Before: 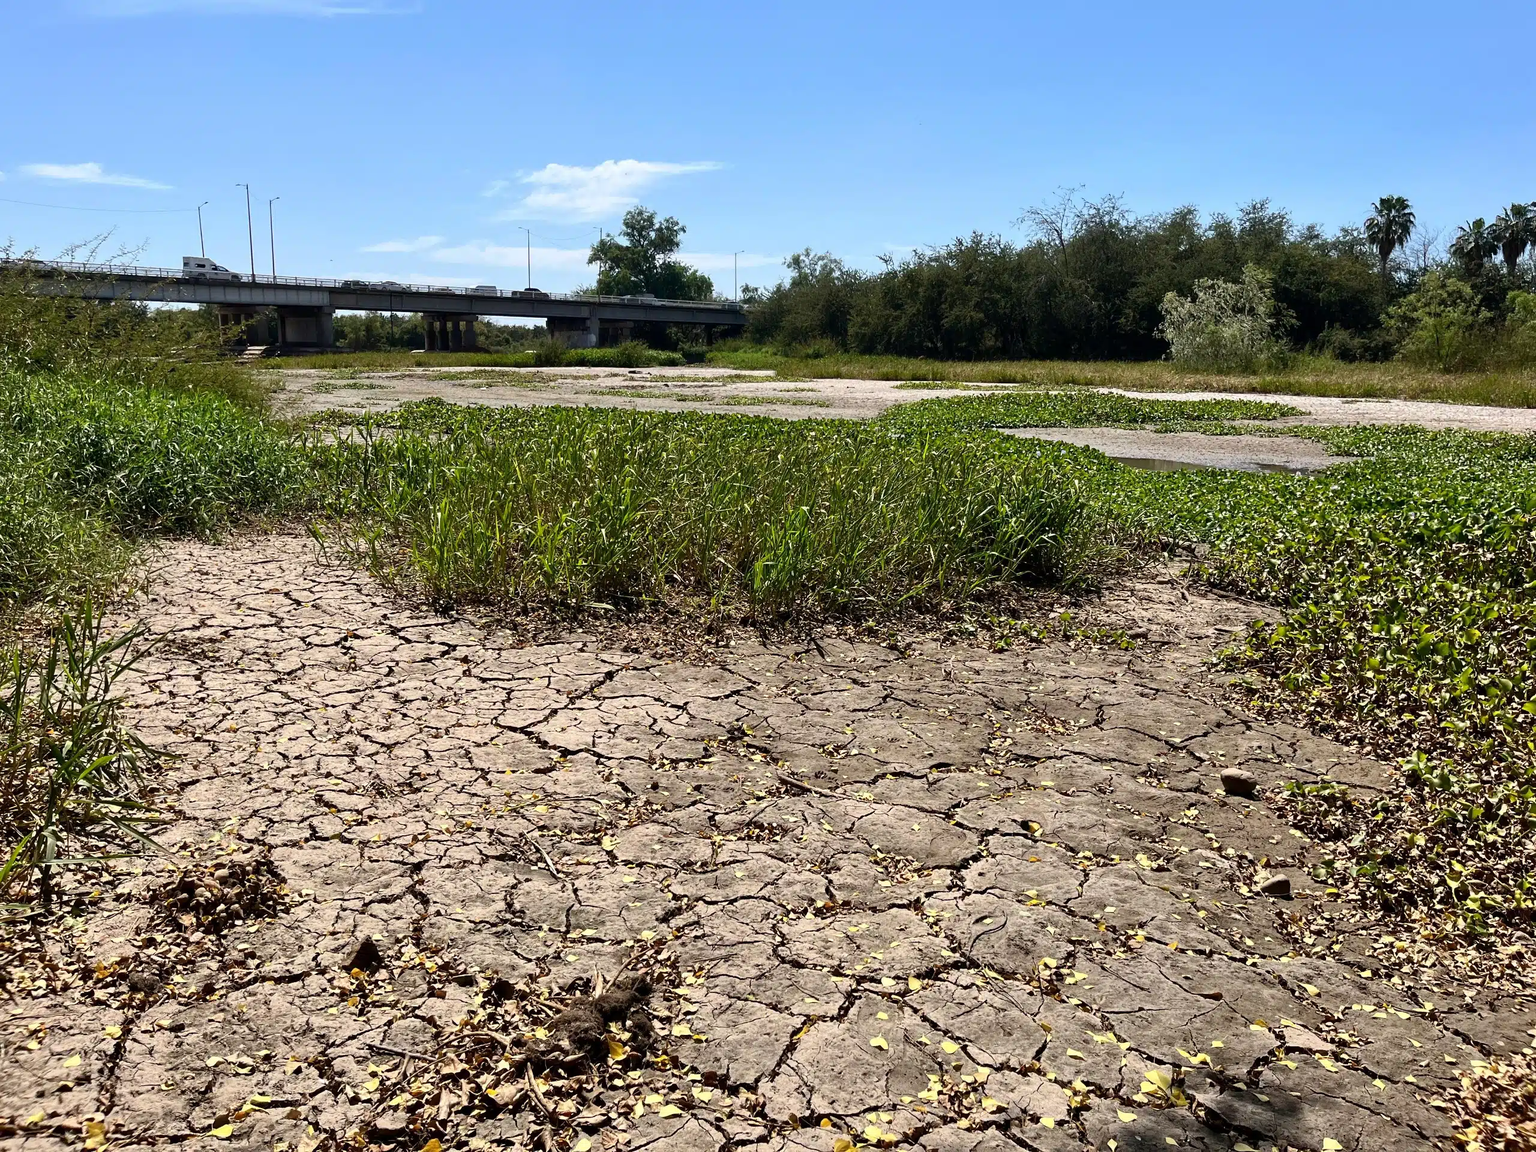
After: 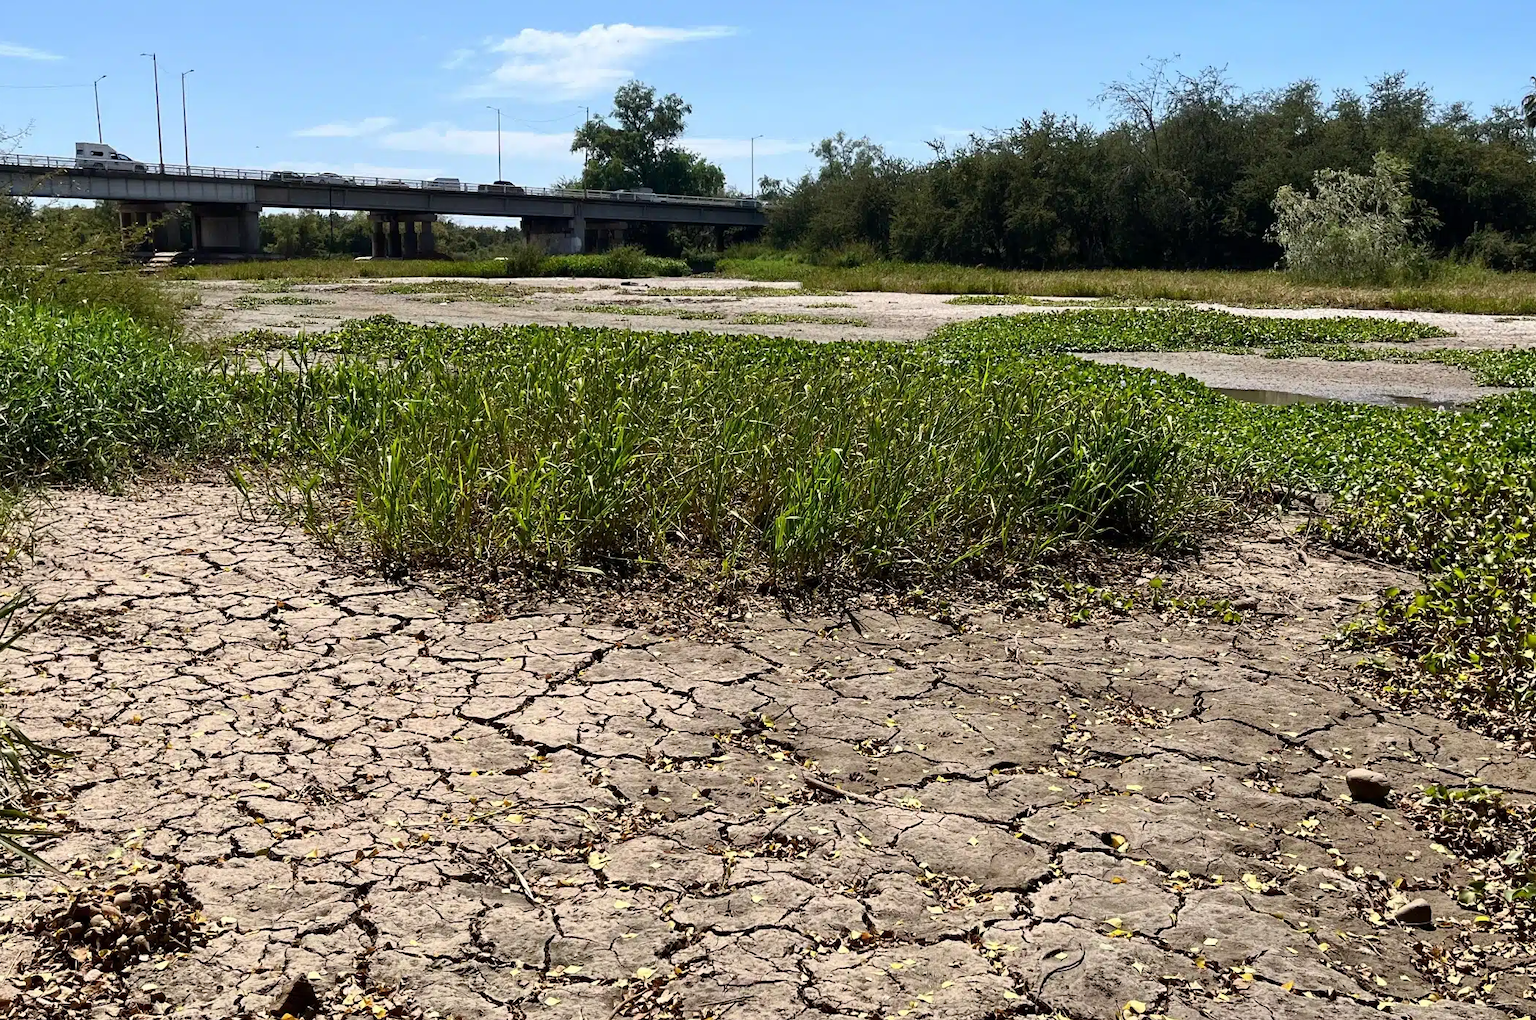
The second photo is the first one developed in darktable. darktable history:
crop: left 7.898%, top 12.198%, right 10.393%, bottom 15.419%
